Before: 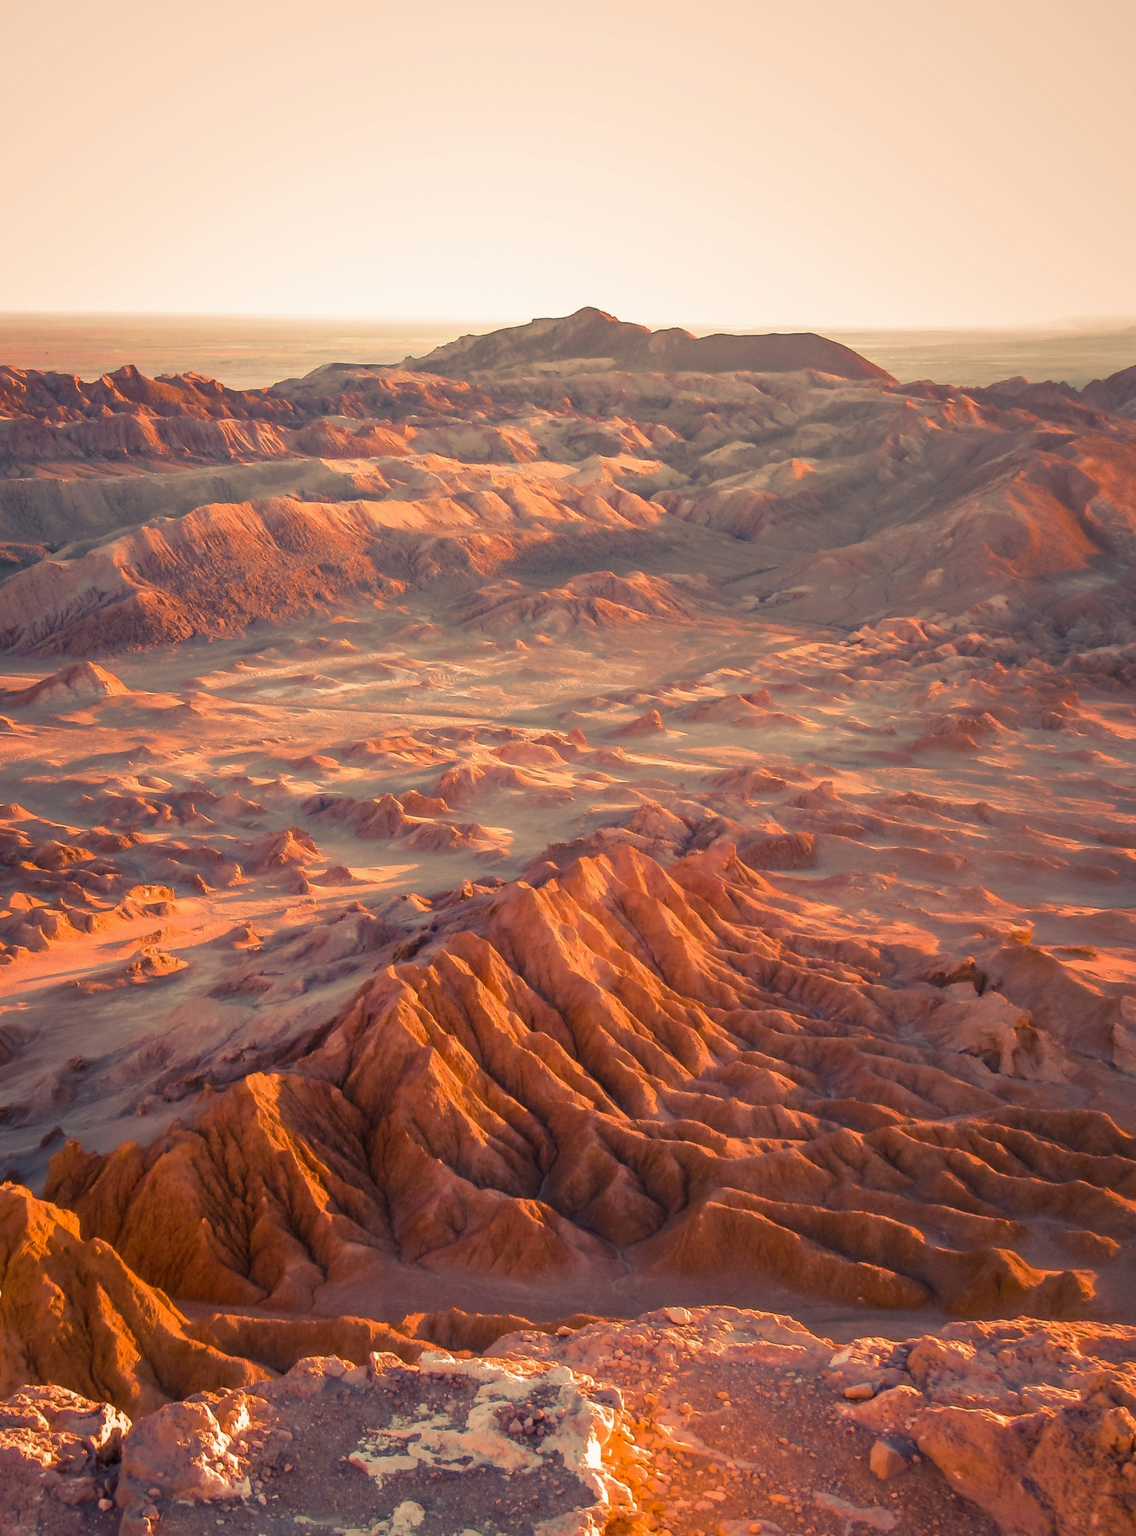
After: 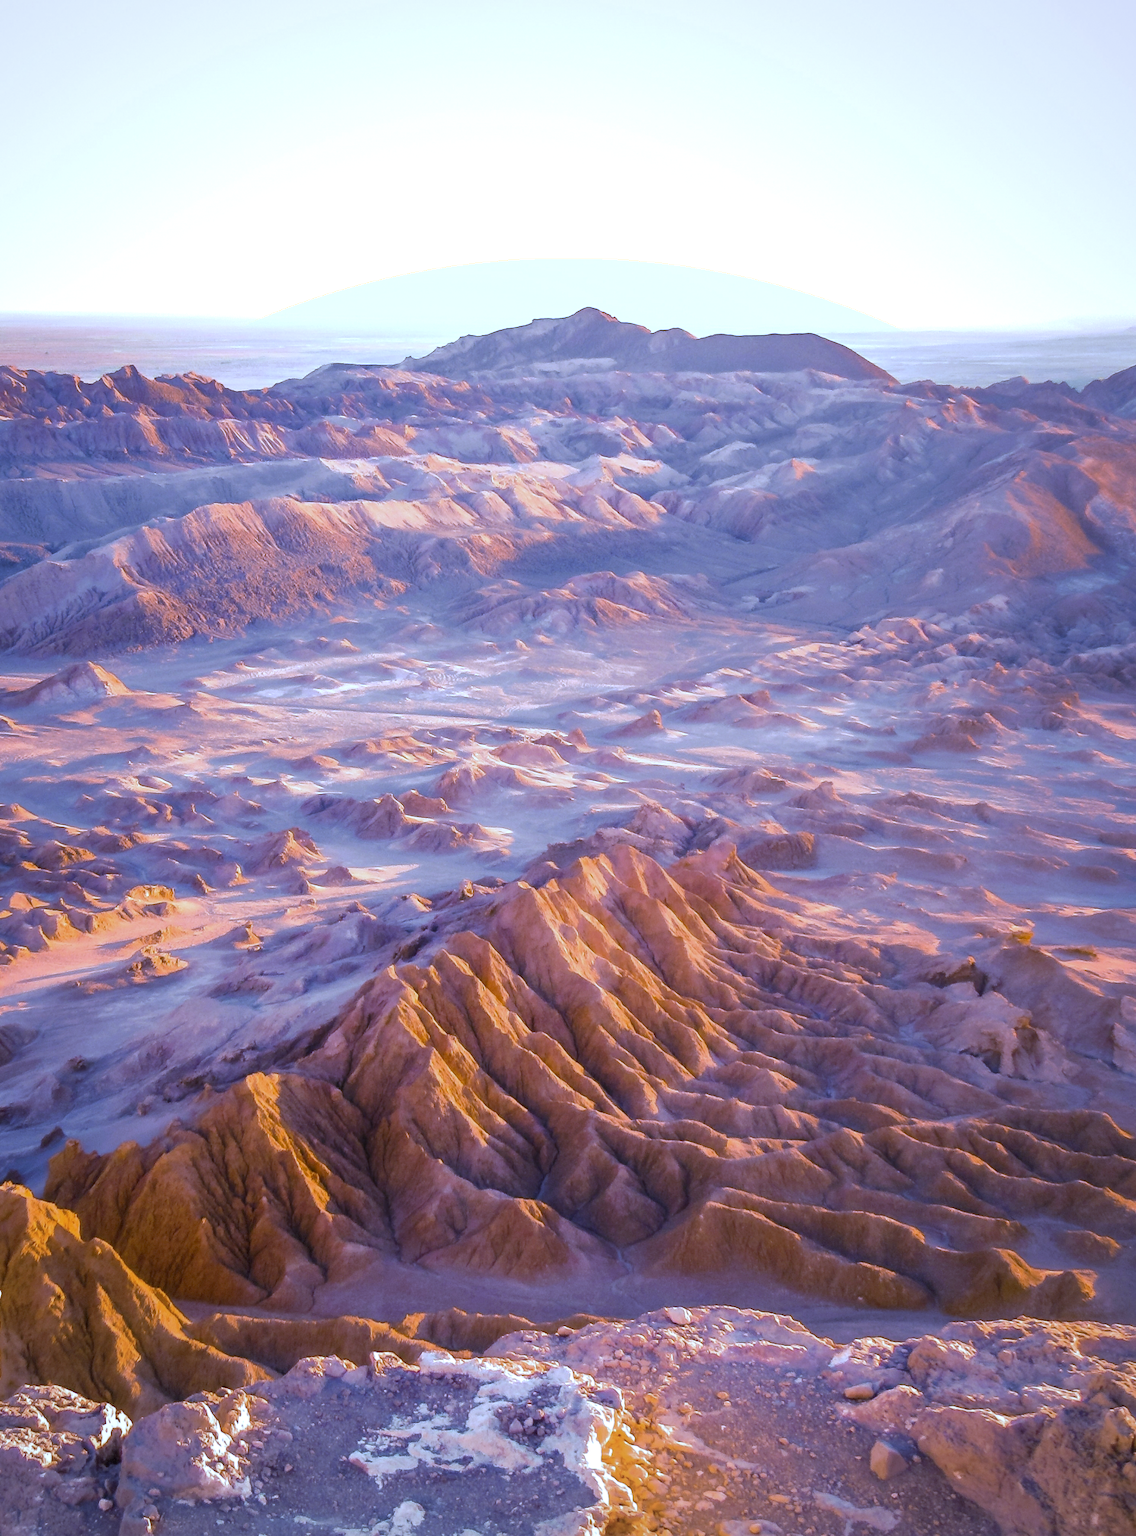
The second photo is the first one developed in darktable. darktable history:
vignetting: fall-off start 85%, fall-off radius 80%, brightness -0.182, saturation -0.3, width/height ratio 1.219, dithering 8-bit output, unbound false
white balance: red 0.766, blue 1.537
exposure: black level correction 0, exposure 0.6 EV, compensate highlight preservation false
